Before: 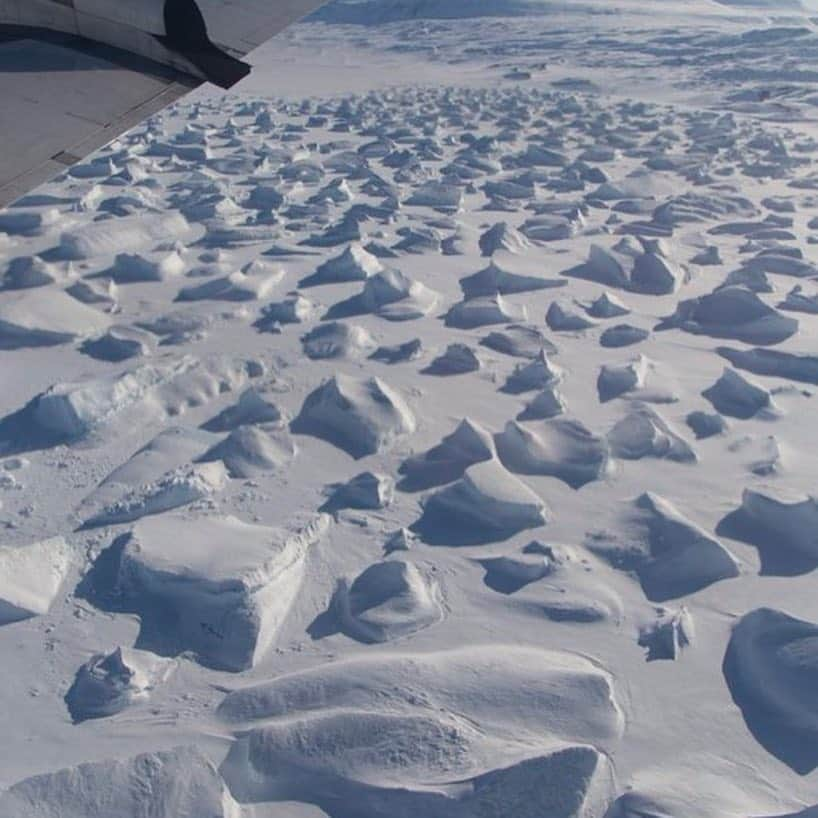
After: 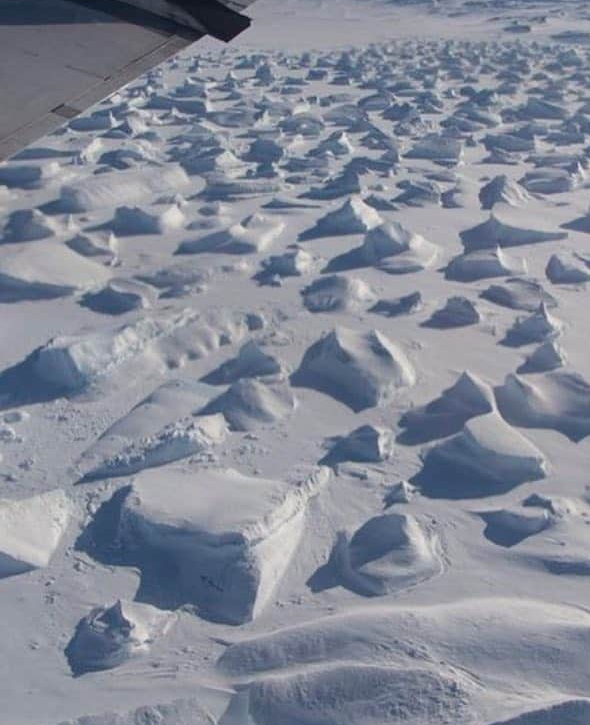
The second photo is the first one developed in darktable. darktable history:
crop: top 5.776%, right 27.859%, bottom 5.562%
